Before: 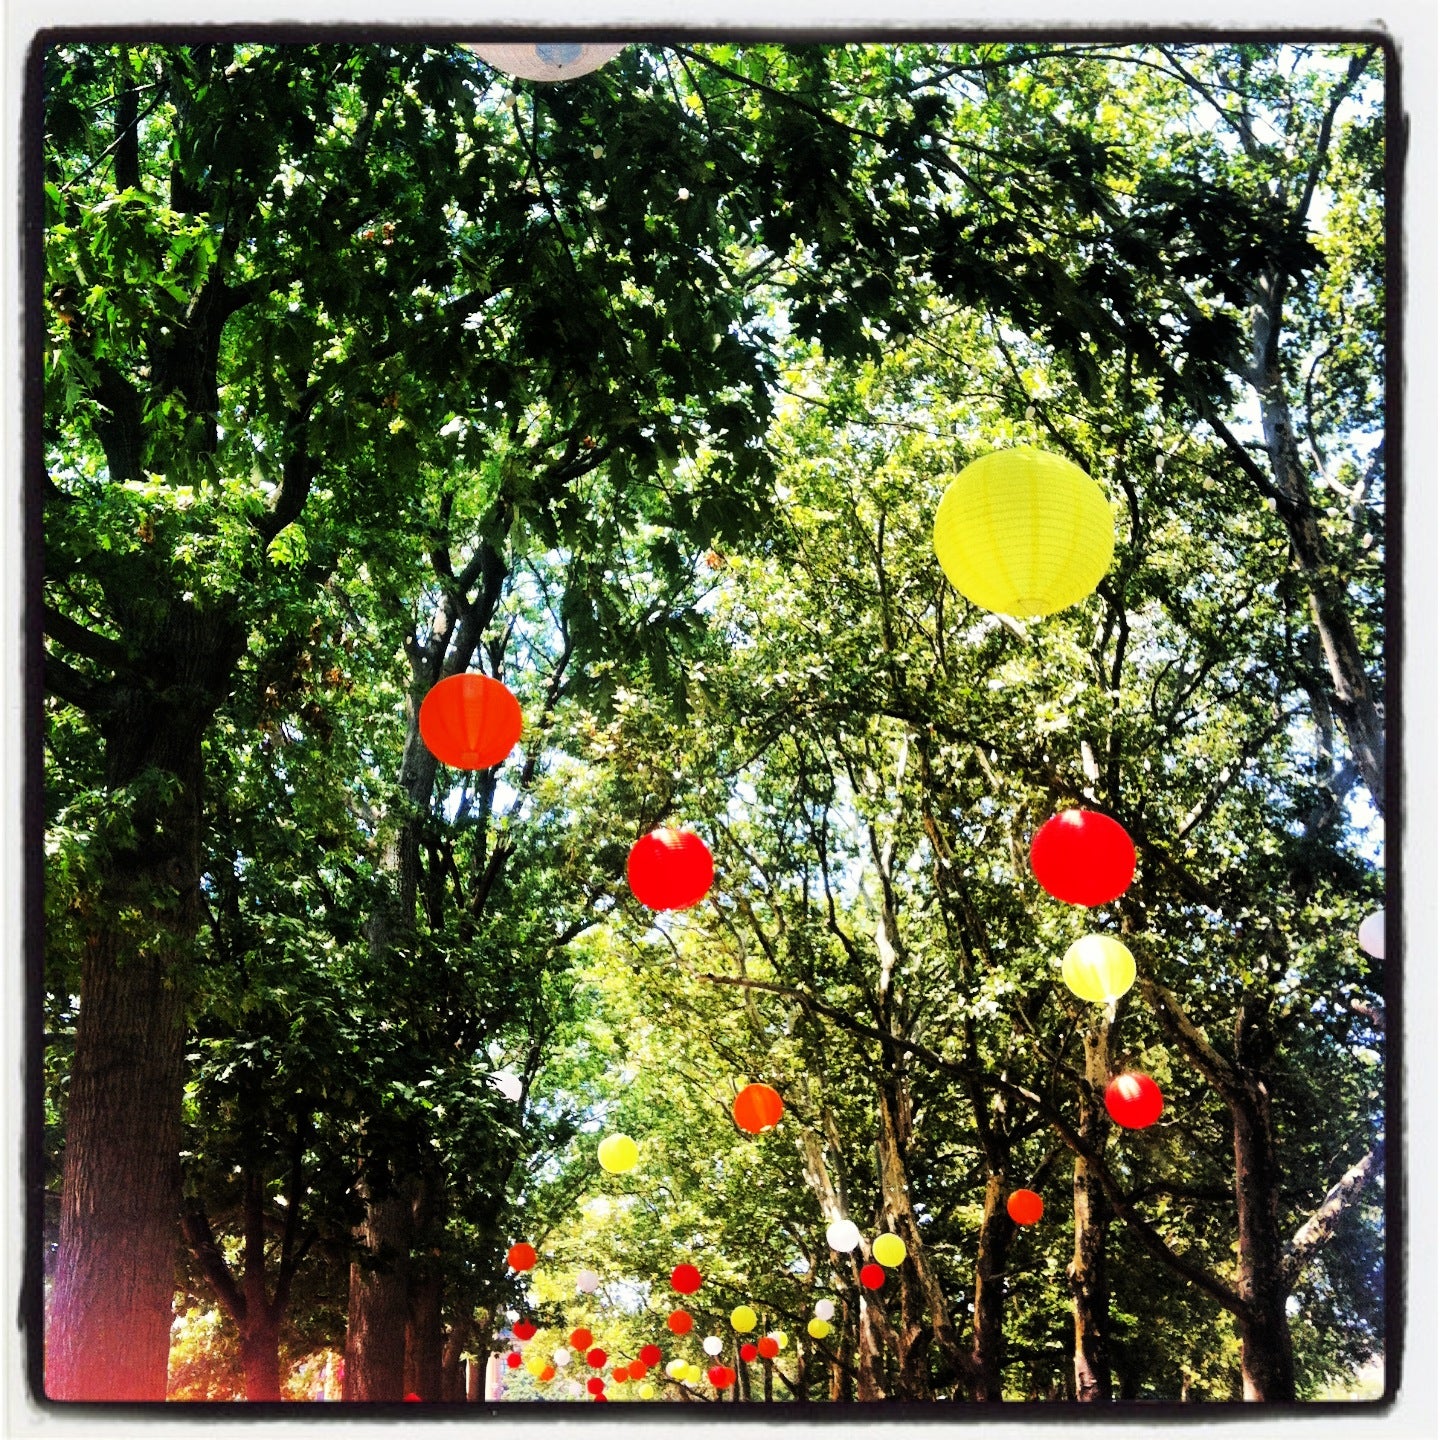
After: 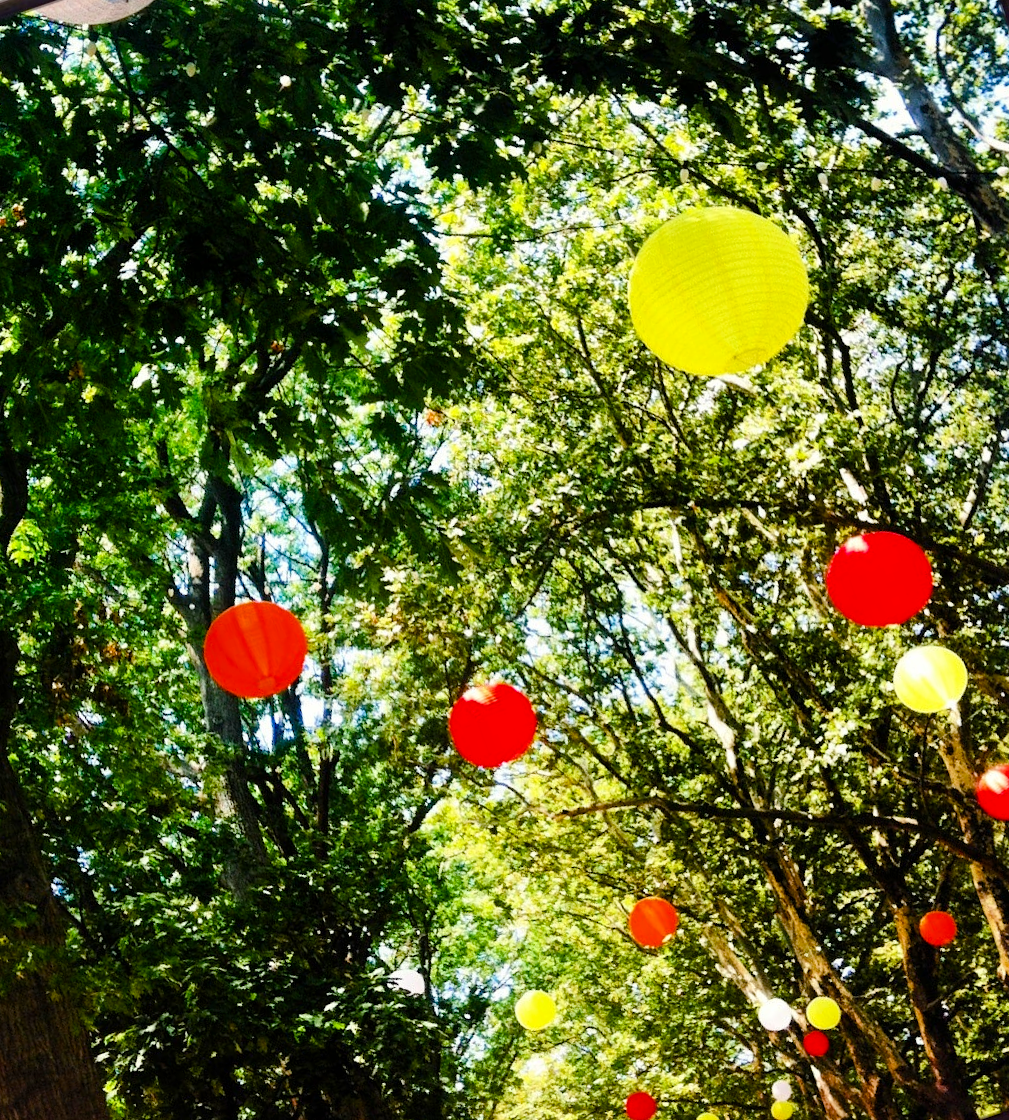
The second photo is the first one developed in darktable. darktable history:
color balance rgb: perceptual saturation grading › global saturation 20%, perceptual saturation grading › highlights -25.377%, perceptual saturation grading › shadows 50.241%, global vibrance 25.27%
crop and rotate: angle 18.98°, left 6.723%, right 4.196%, bottom 1.146%
